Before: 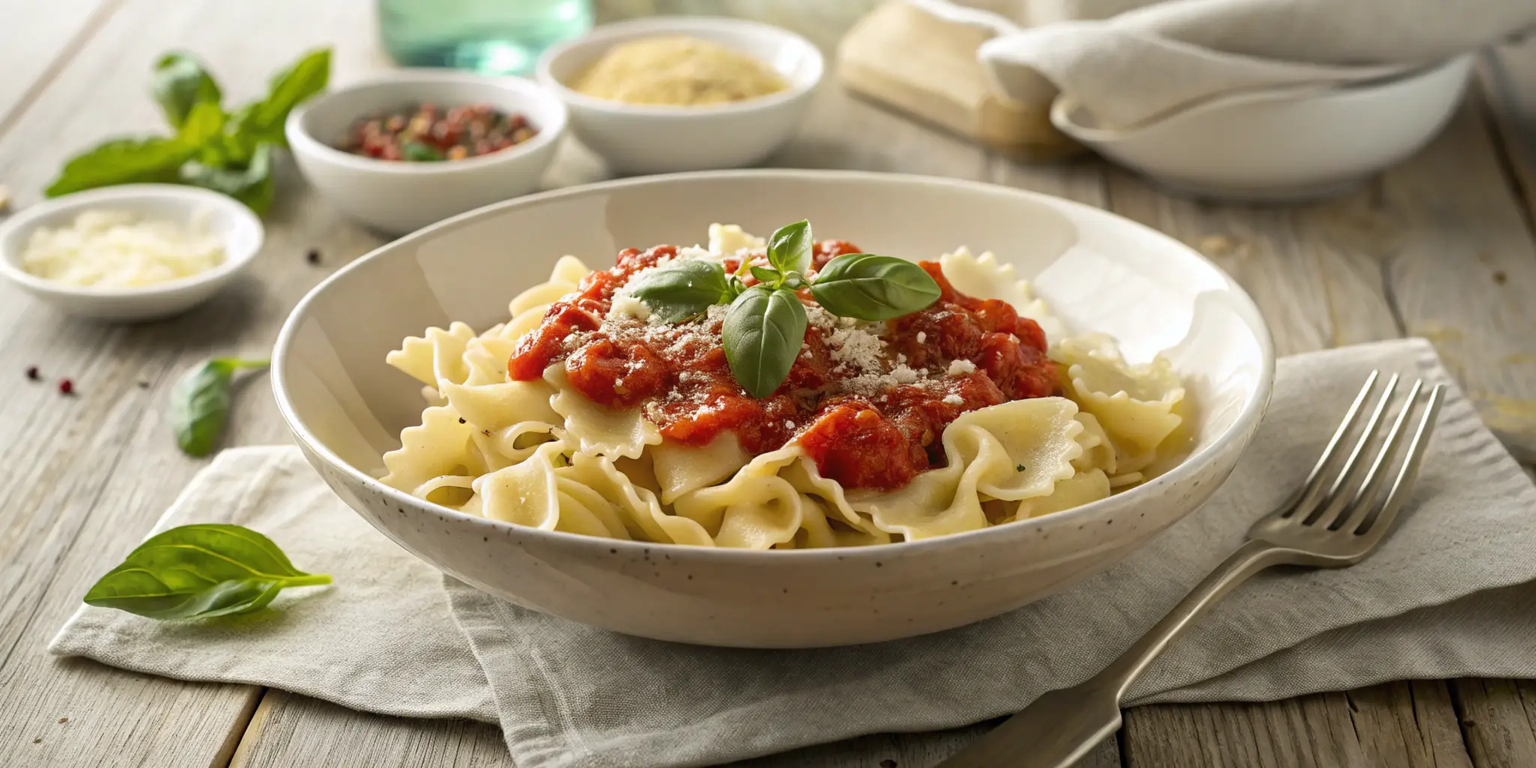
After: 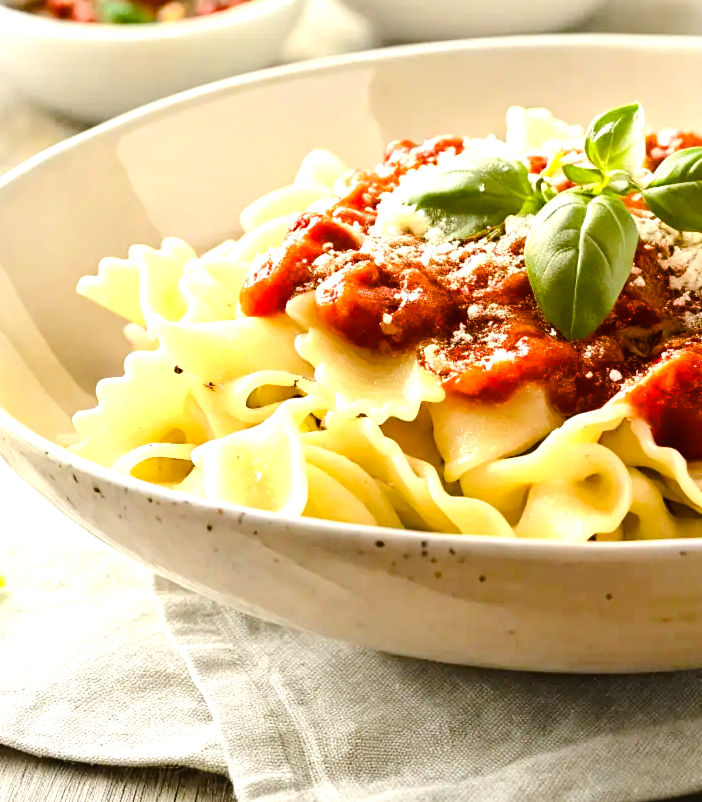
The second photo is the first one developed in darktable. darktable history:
tone curve: curves: ch0 [(0, 0) (0.003, 0.001) (0.011, 0.004) (0.025, 0.013) (0.044, 0.022) (0.069, 0.035) (0.1, 0.053) (0.136, 0.088) (0.177, 0.149) (0.224, 0.213) (0.277, 0.293) (0.335, 0.381) (0.399, 0.463) (0.468, 0.546) (0.543, 0.616) (0.623, 0.693) (0.709, 0.766) (0.801, 0.843) (0.898, 0.921) (1, 1)]
shadows and highlights: shadows 31.09, highlights 1.46, soften with gaussian
contrast equalizer: y [[0.5, 0.501, 0.525, 0.597, 0.58, 0.514], [0.5 ×6], [0.5 ×6], [0 ×6], [0 ×6]], mix 0.162
color balance rgb: global offset › luminance 0.722%, linear chroma grading › global chroma 14.871%, perceptual saturation grading › global saturation 20%, perceptual saturation grading › highlights -25.116%, perceptual saturation grading › shadows 24.832%, global vibrance 1.826%, saturation formula JzAzBz (2021)
contrast brightness saturation: saturation -0.068
crop and rotate: left 21.39%, top 18.66%, right 44.329%, bottom 2.98%
exposure: black level correction 0, exposure 1 EV, compensate exposure bias true, compensate highlight preservation false
